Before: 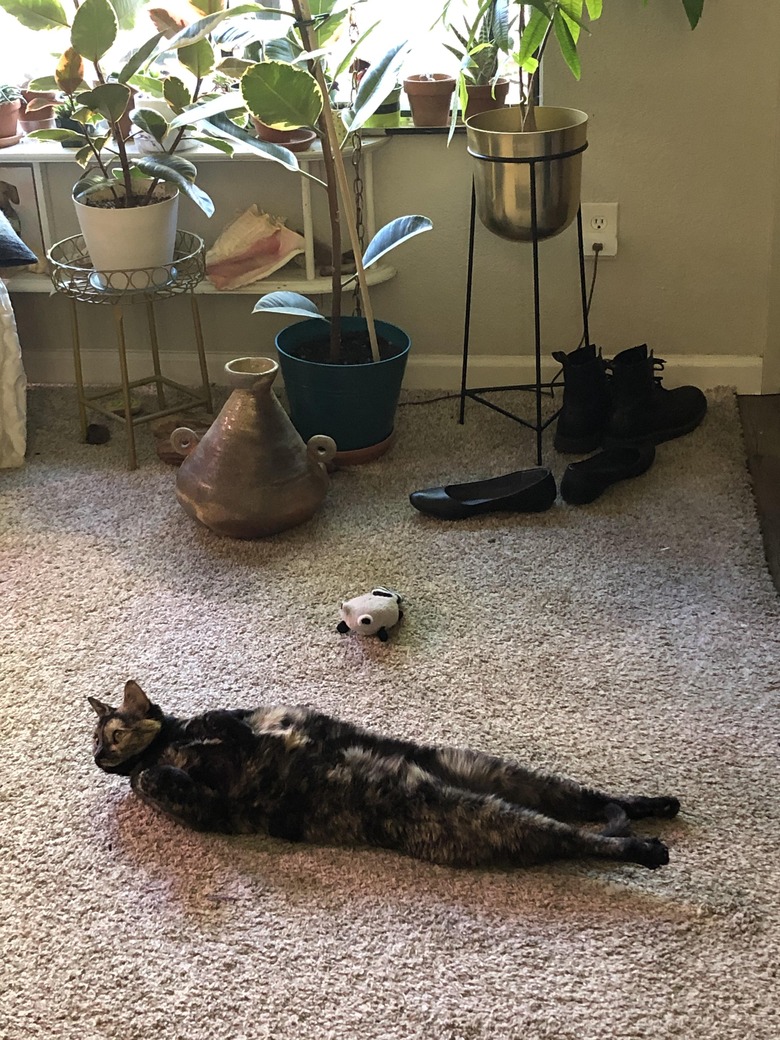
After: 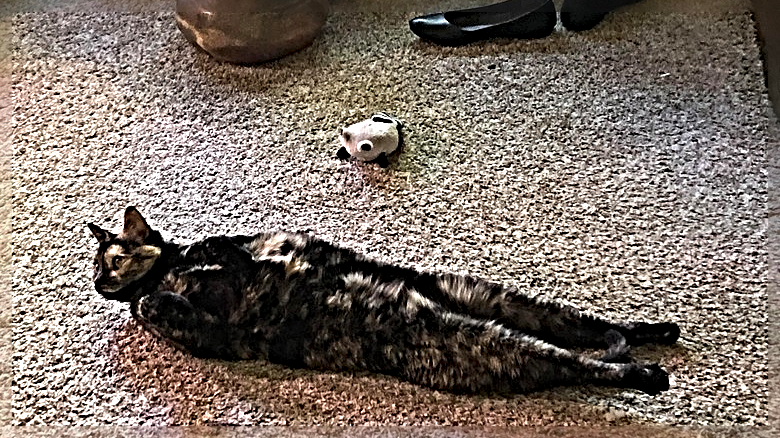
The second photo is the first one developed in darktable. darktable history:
crop: top 45.584%, bottom 12.284%
sharpen: radius 6.272, amount 1.801, threshold 0.184
